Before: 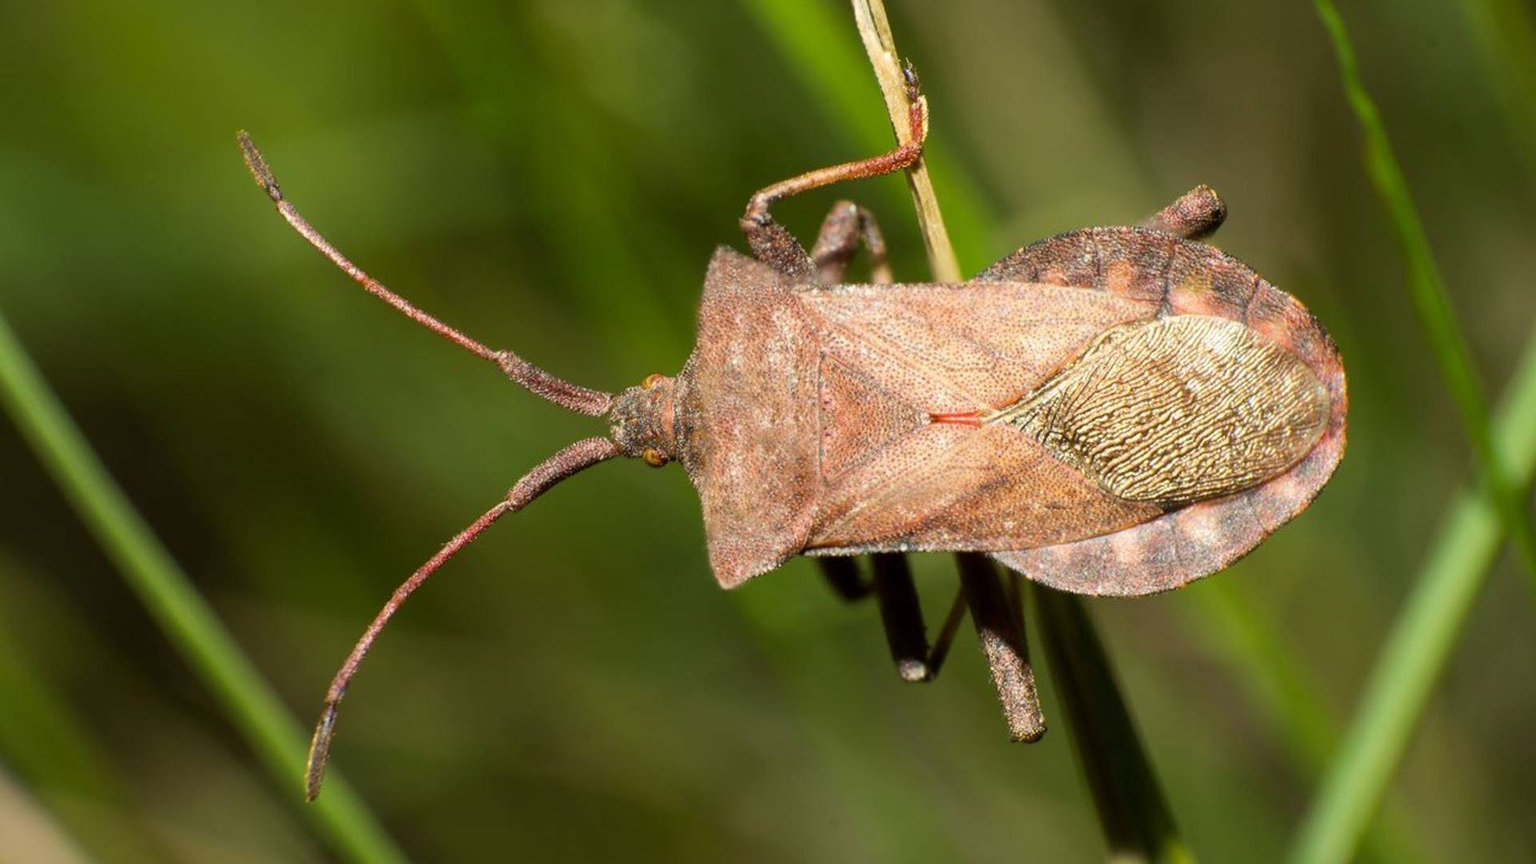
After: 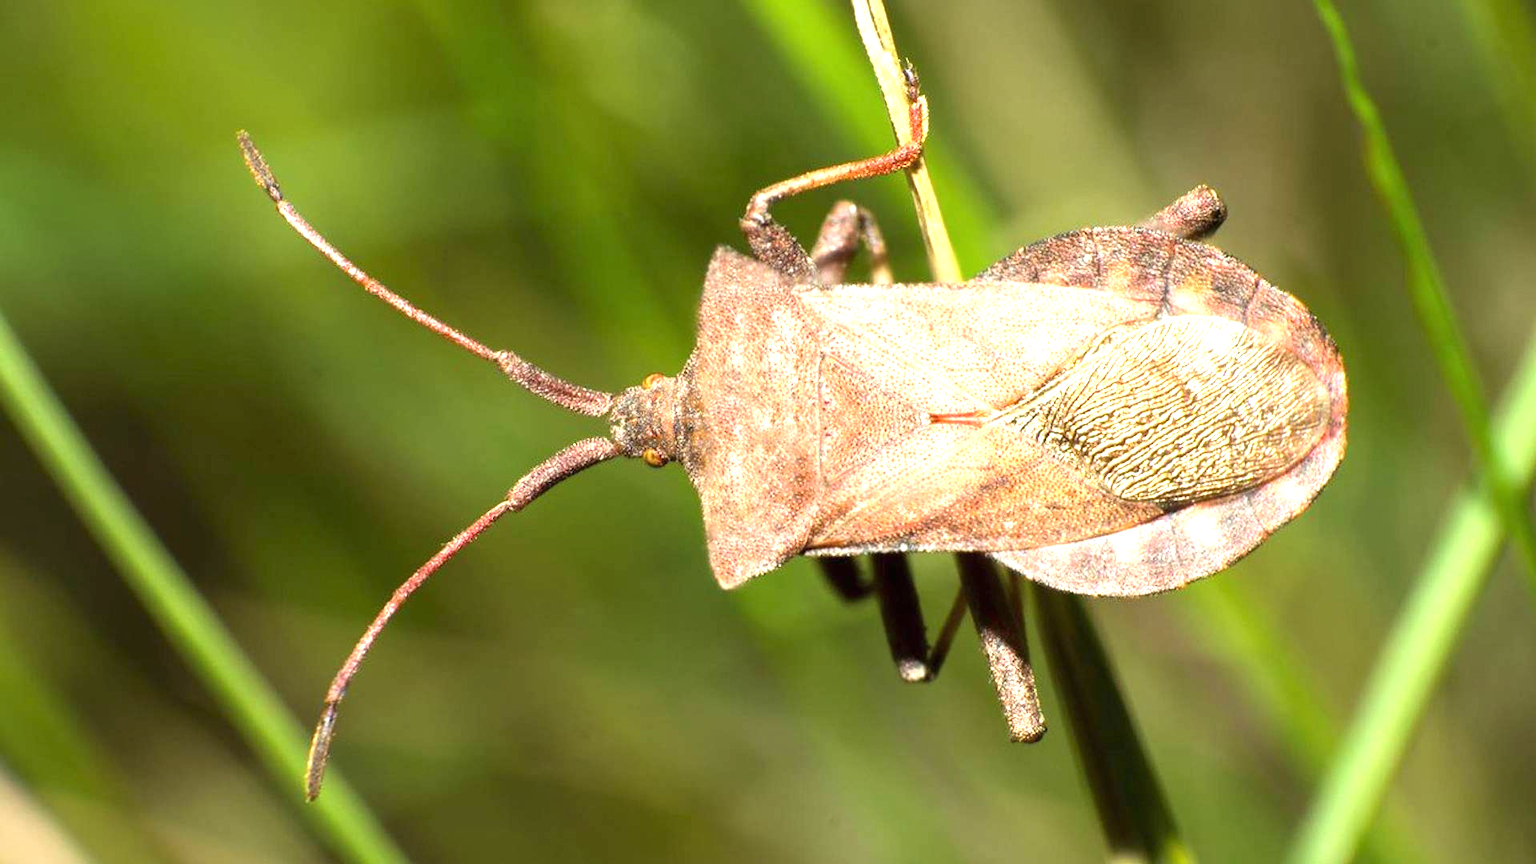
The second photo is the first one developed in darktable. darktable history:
color calibration: illuminant same as pipeline (D50), adaptation none (bypass), x 0.333, y 0.333, temperature 5023.05 K
exposure: black level correction 0, exposure 1.184 EV, compensate highlight preservation false
